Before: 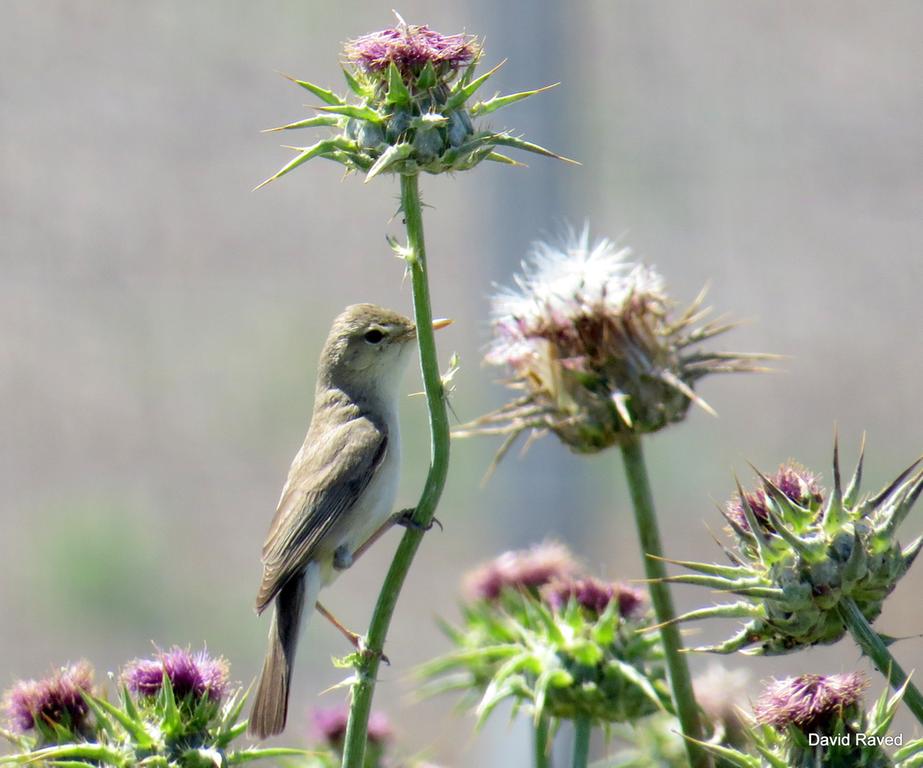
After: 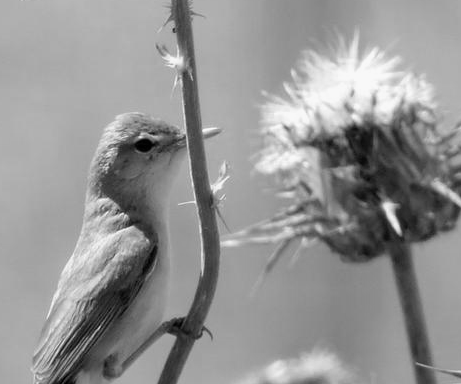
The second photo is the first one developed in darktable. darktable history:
color calibration: output gray [0.22, 0.42, 0.37, 0], gray › normalize channels true, illuminant same as pipeline (D50), adaptation XYZ, x 0.346, y 0.359, gamut compression 0
exposure: exposure 0.02 EV, compensate highlight preservation false
crop: left 25%, top 25%, right 25%, bottom 25%
